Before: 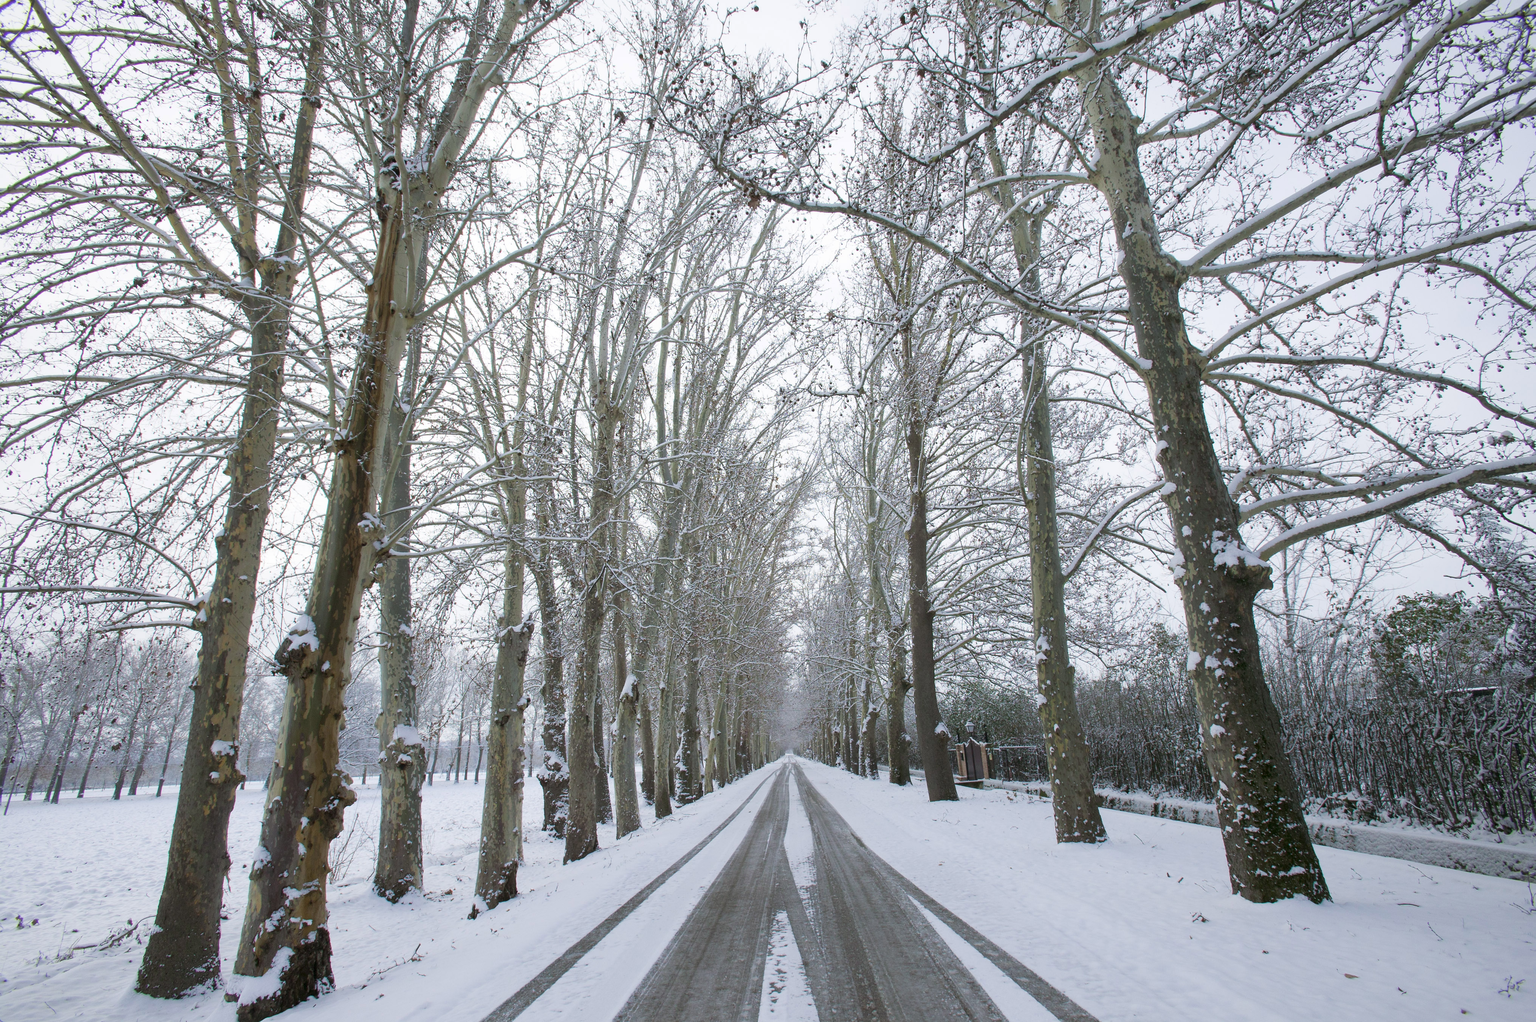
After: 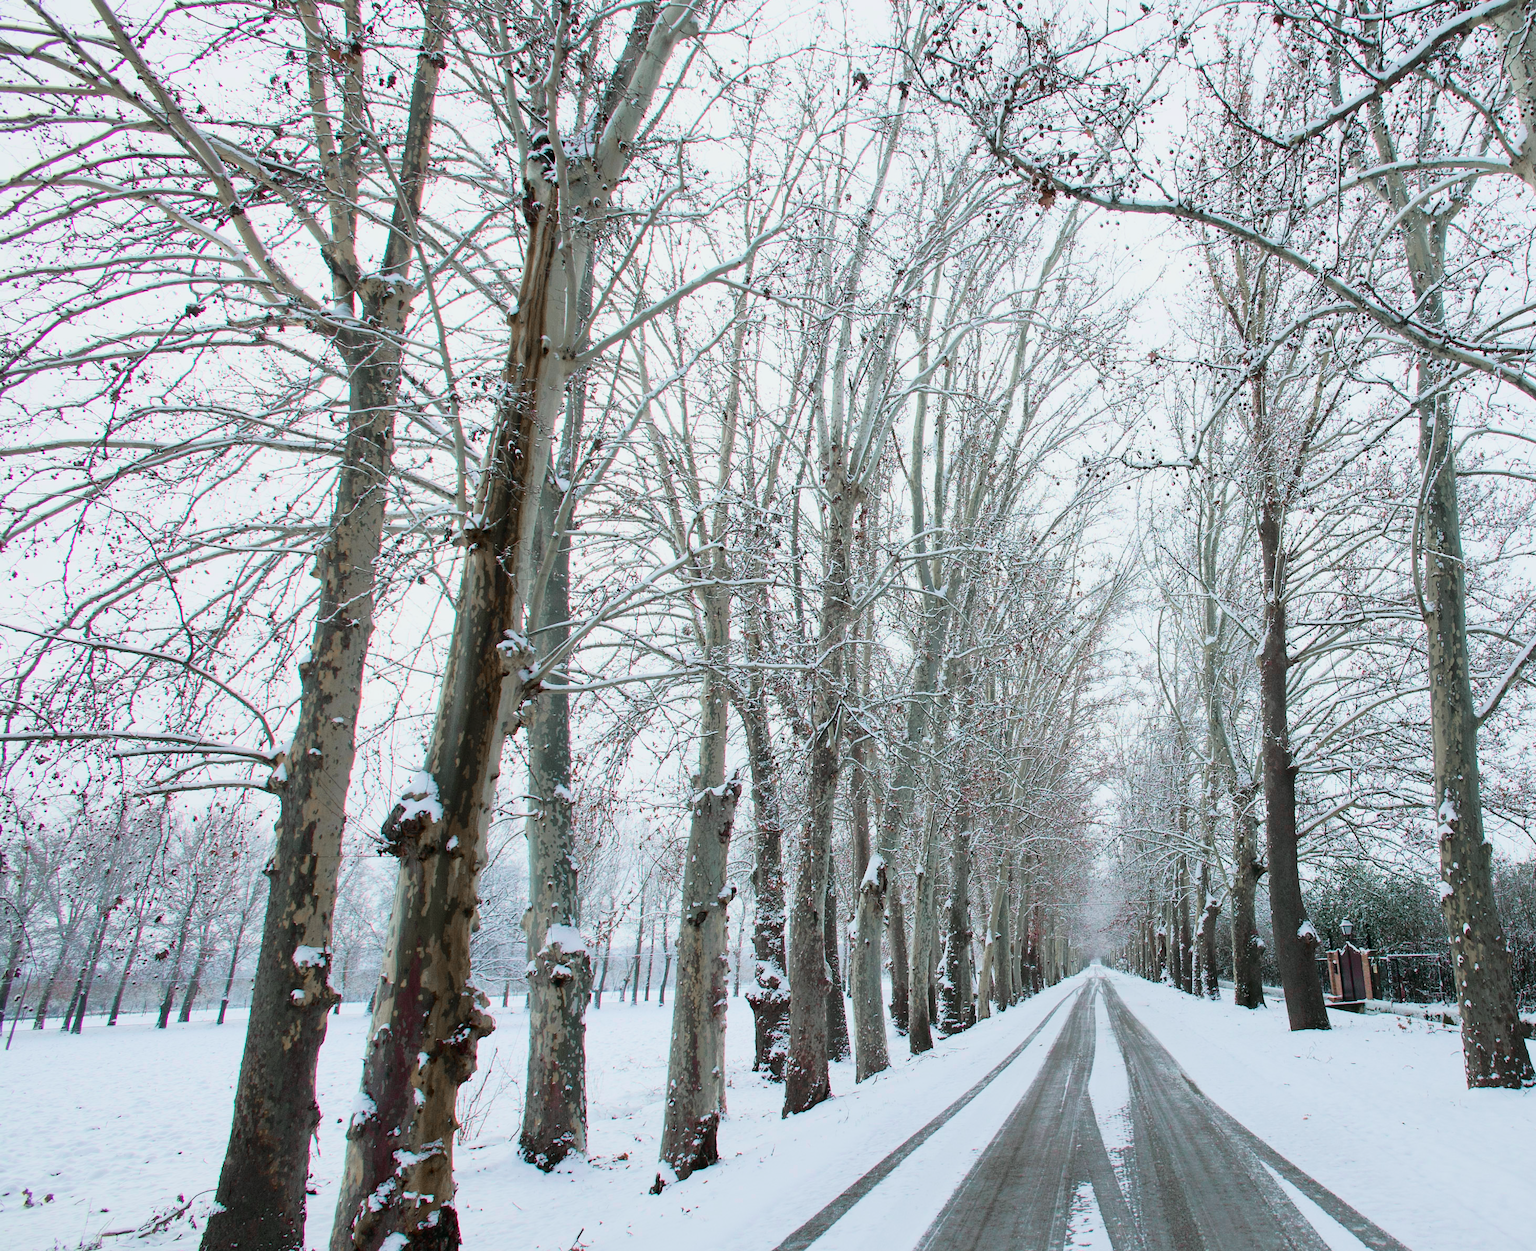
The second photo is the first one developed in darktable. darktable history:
tone curve: curves: ch0 [(0, 0.008) (0.081, 0.044) (0.177, 0.123) (0.283, 0.253) (0.416, 0.449) (0.495, 0.524) (0.661, 0.756) (0.796, 0.859) (1, 0.951)]; ch1 [(0, 0) (0.161, 0.092) (0.35, 0.33) (0.392, 0.392) (0.427, 0.426) (0.479, 0.472) (0.505, 0.5) (0.521, 0.524) (0.567, 0.564) (0.583, 0.588) (0.625, 0.627) (0.678, 0.733) (1, 1)]; ch2 [(0, 0) (0.346, 0.362) (0.404, 0.427) (0.502, 0.499) (0.531, 0.523) (0.544, 0.561) (0.58, 0.59) (0.629, 0.642) (0.717, 0.678) (1, 1)], color space Lab, independent channels, preserve colors none
crop: top 5.803%, right 27.864%, bottom 5.804%
velvia: on, module defaults
color zones: curves: ch1 [(0, 0.708) (0.088, 0.648) (0.245, 0.187) (0.429, 0.326) (0.571, 0.498) (0.714, 0.5) (0.857, 0.5) (1, 0.708)]
